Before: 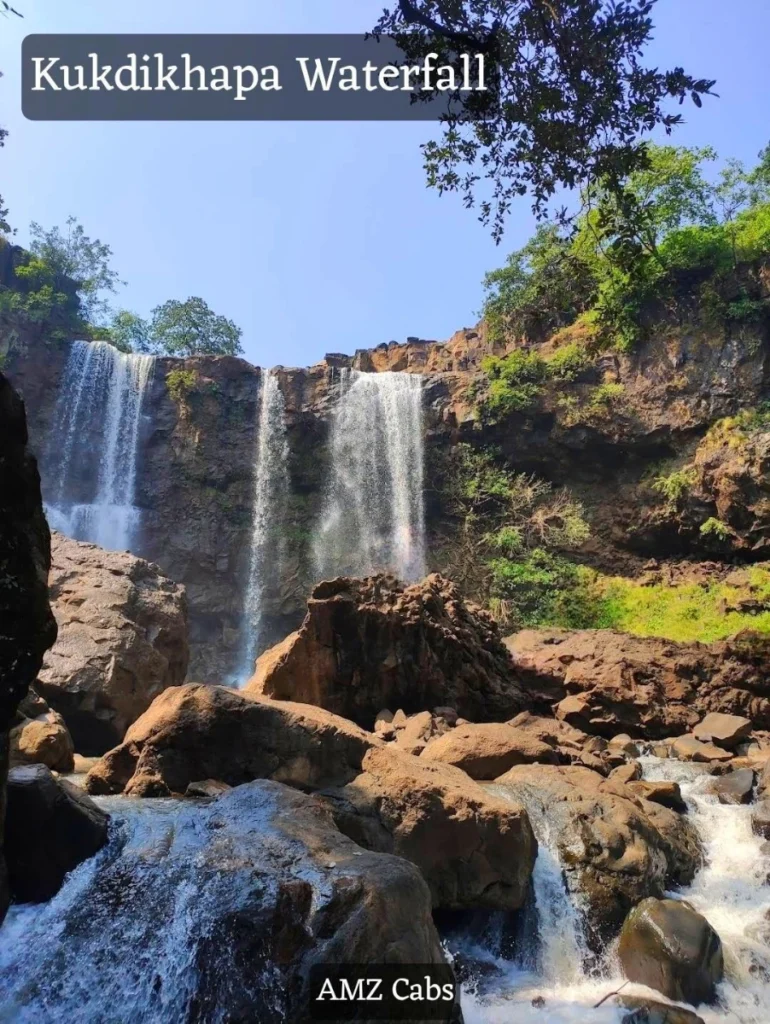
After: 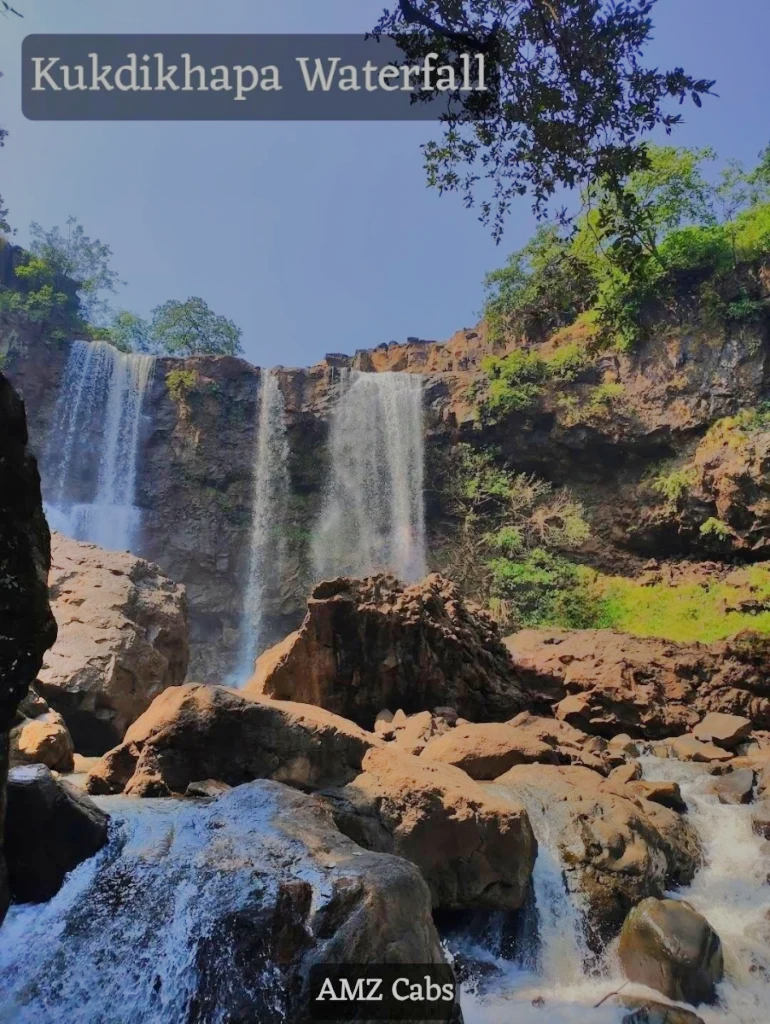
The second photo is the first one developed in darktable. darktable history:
tone equalizer: -8 EV -0.026 EV, -7 EV 0.012 EV, -6 EV -0.008 EV, -5 EV 0.005 EV, -4 EV -0.04 EV, -3 EV -0.241 EV, -2 EV -0.685 EV, -1 EV -0.99 EV, +0 EV -0.993 EV, edges refinement/feathering 500, mask exposure compensation -1.57 EV, preserve details no
shadows and highlights: soften with gaussian
